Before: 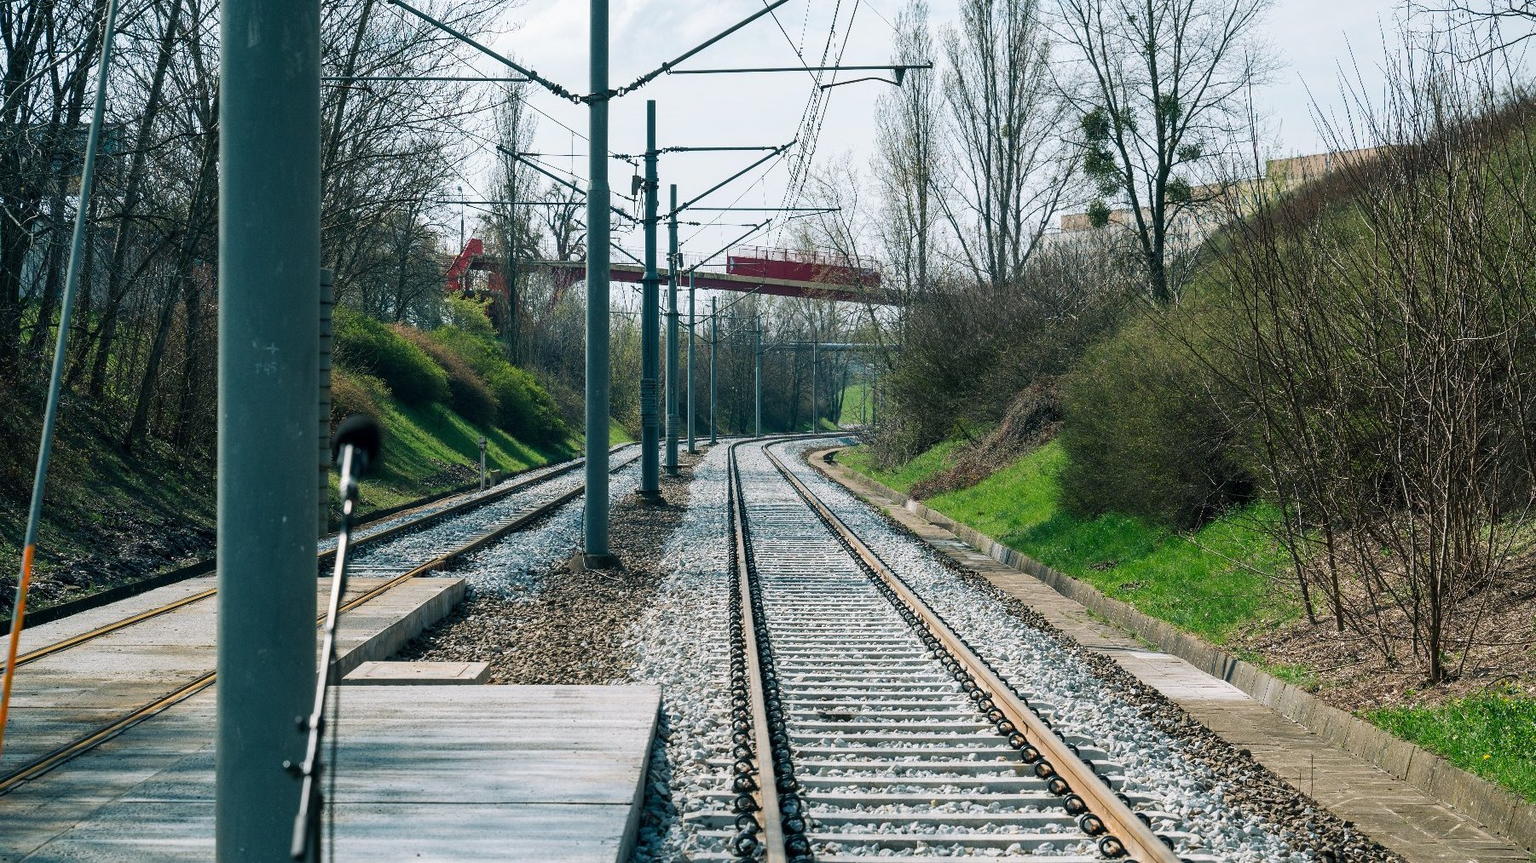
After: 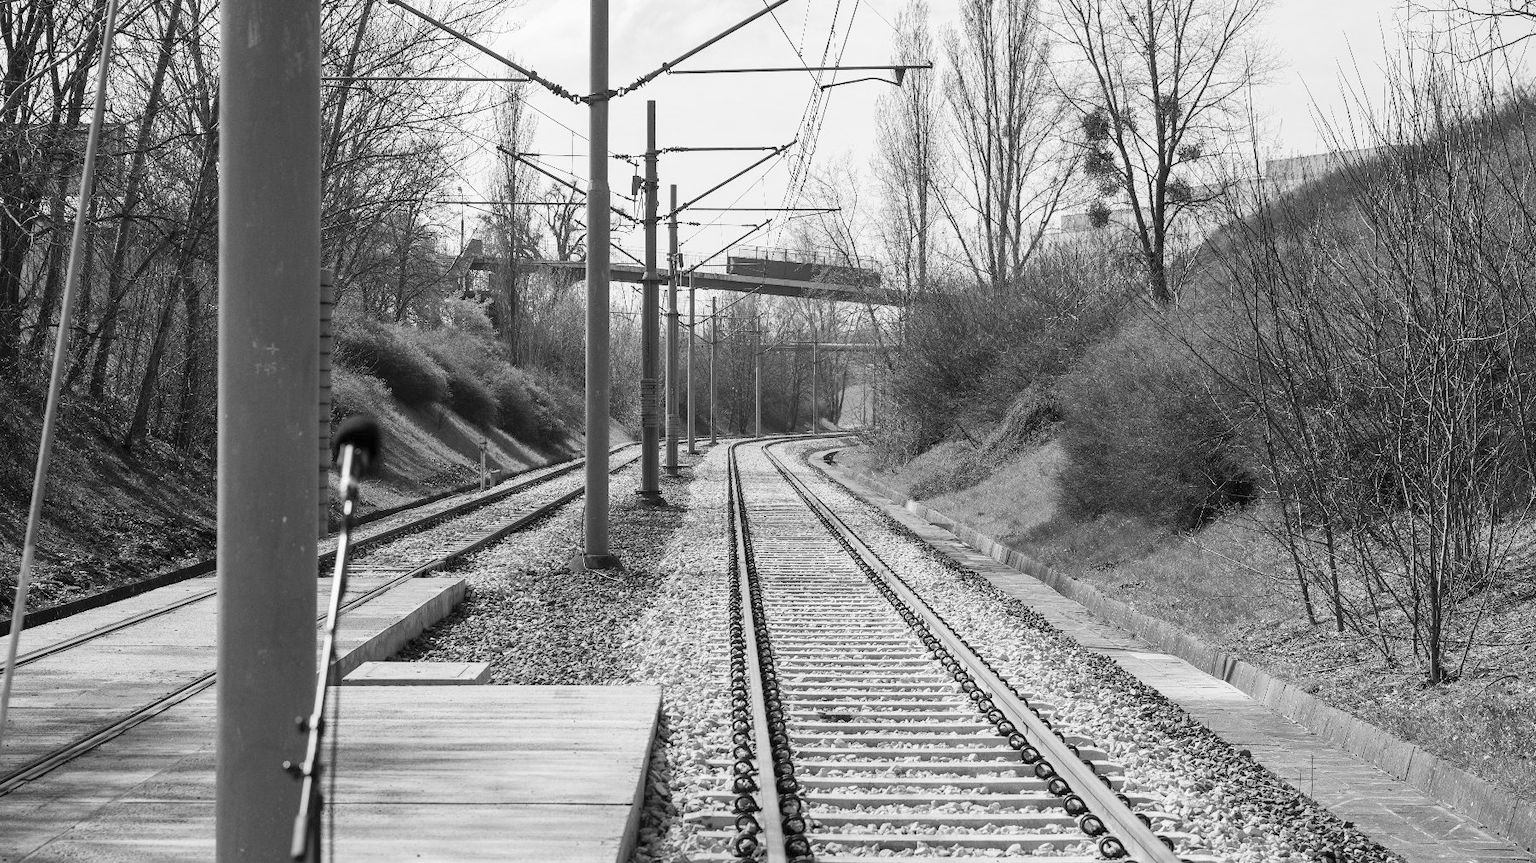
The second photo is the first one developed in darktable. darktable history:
contrast brightness saturation: brightness 0.18, saturation -0.5
monochrome: a -3.63, b -0.465
